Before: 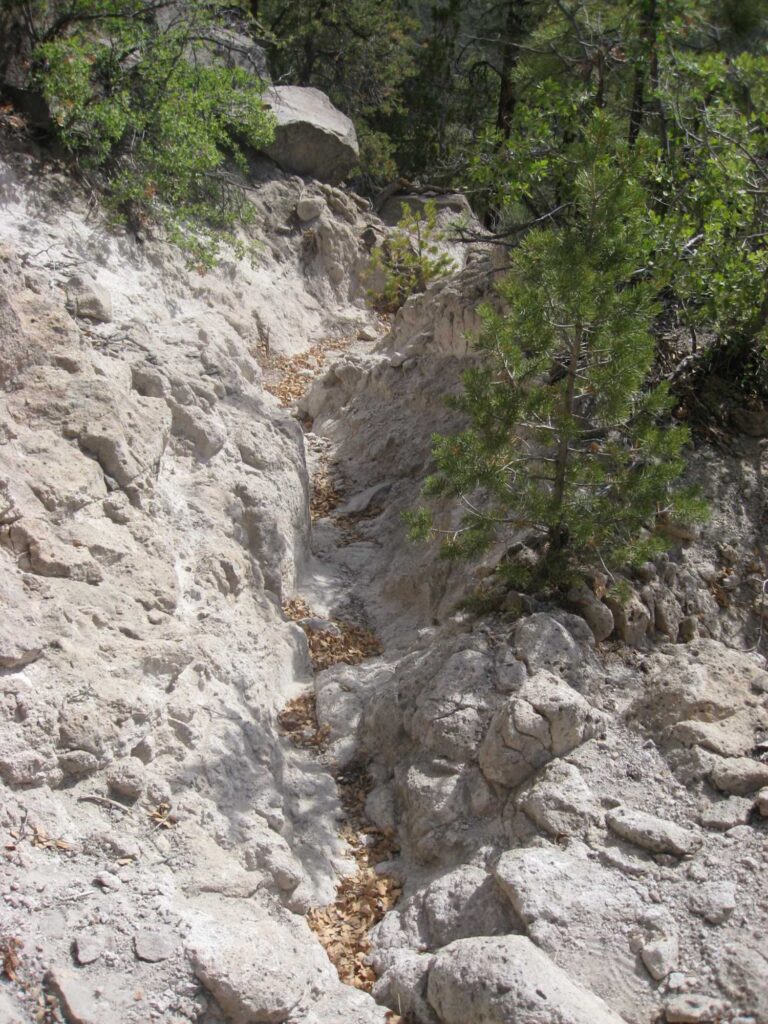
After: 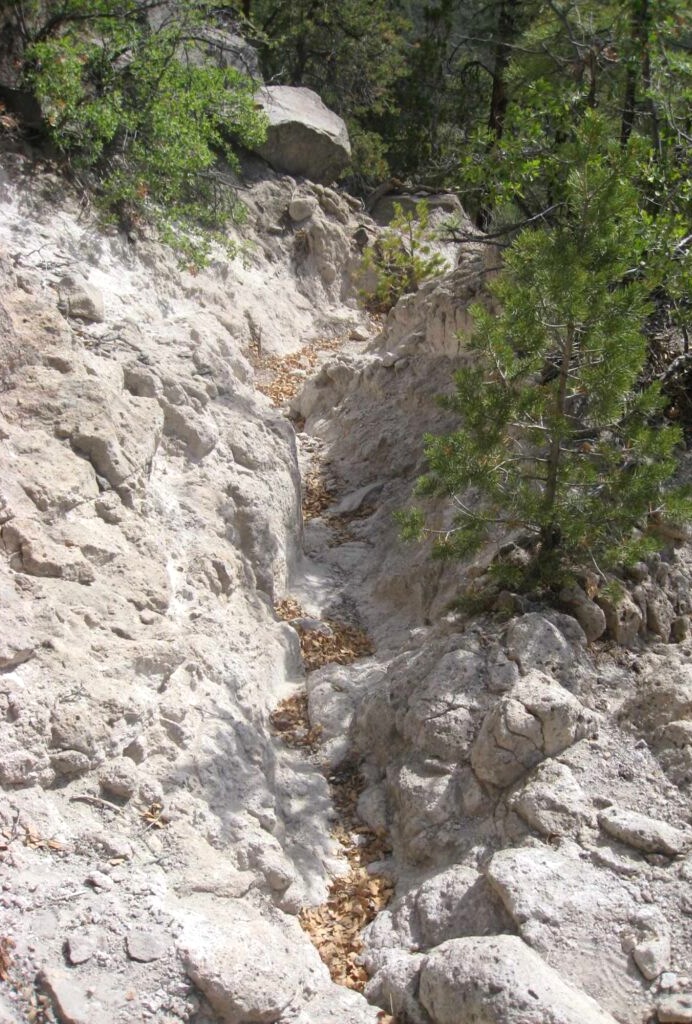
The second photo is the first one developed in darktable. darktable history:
crop and rotate: left 1.088%, right 8.807%
exposure: exposure 0.217 EV, compensate highlight preservation false
contrast brightness saturation: contrast 0.04, saturation 0.07
